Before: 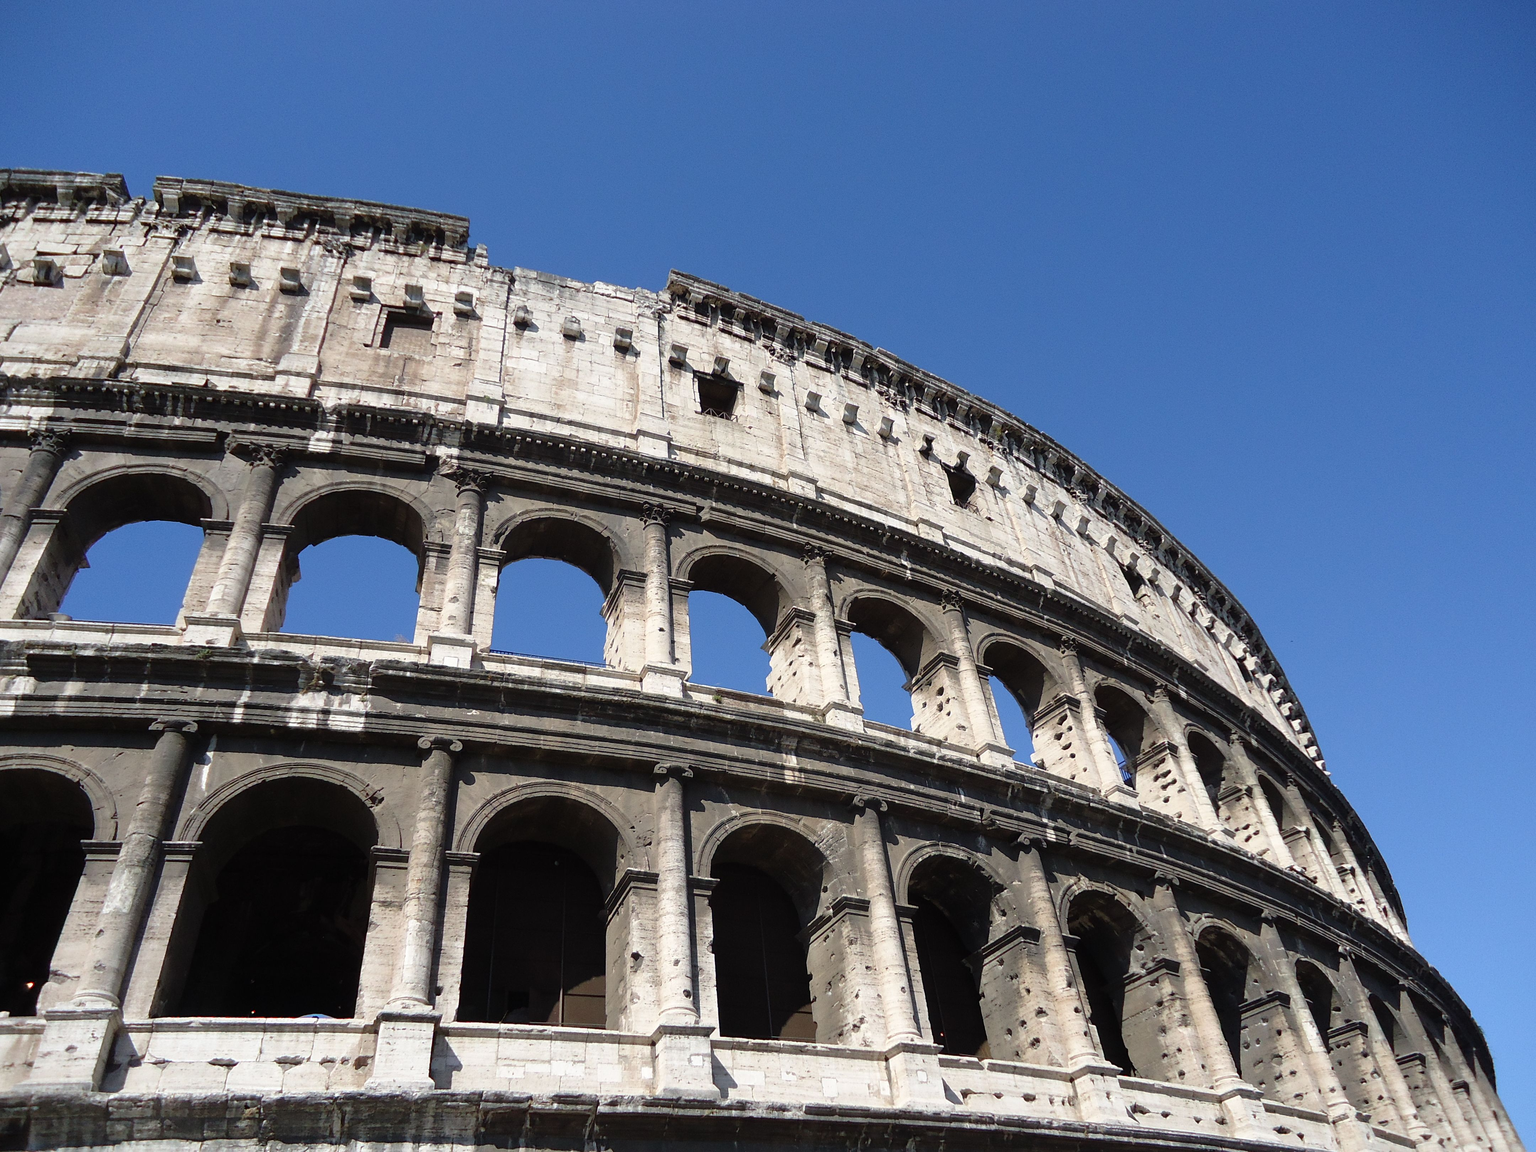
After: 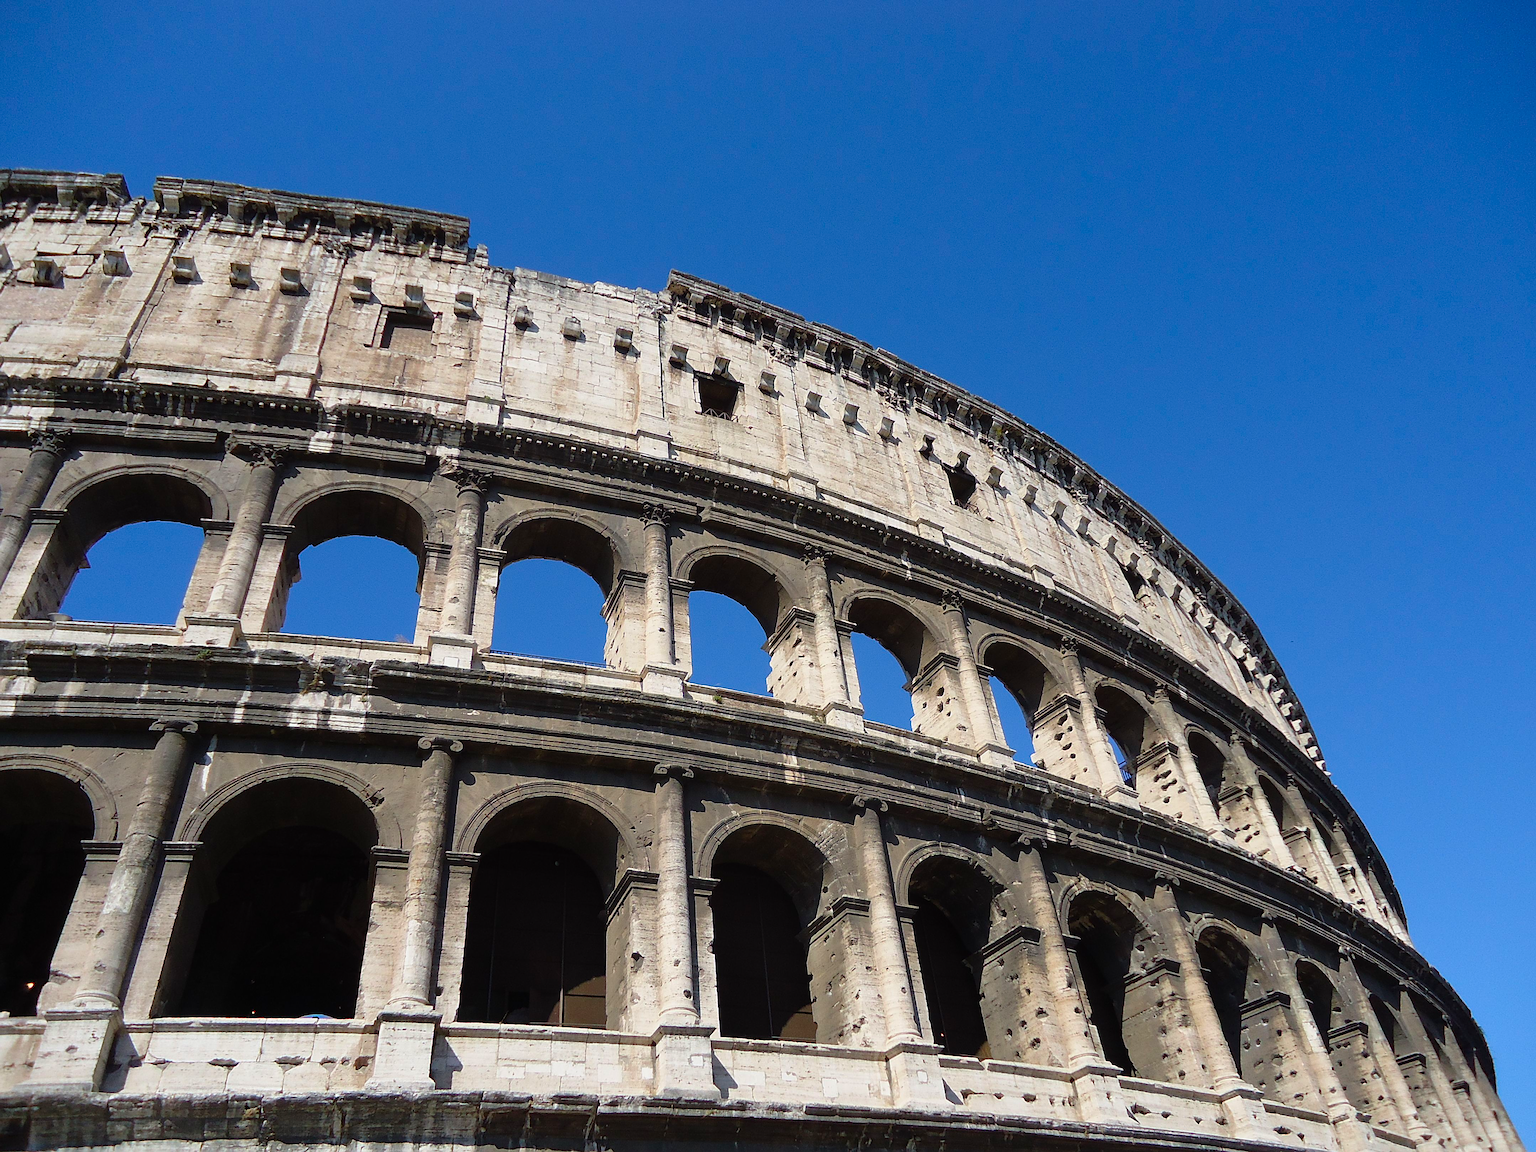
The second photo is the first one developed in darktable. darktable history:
sharpen: on, module defaults
color balance rgb: linear chroma grading › global chroma 0.315%, perceptual saturation grading › global saturation 30.549%, global vibrance 20%
exposure: exposure -0.172 EV, compensate highlight preservation false
